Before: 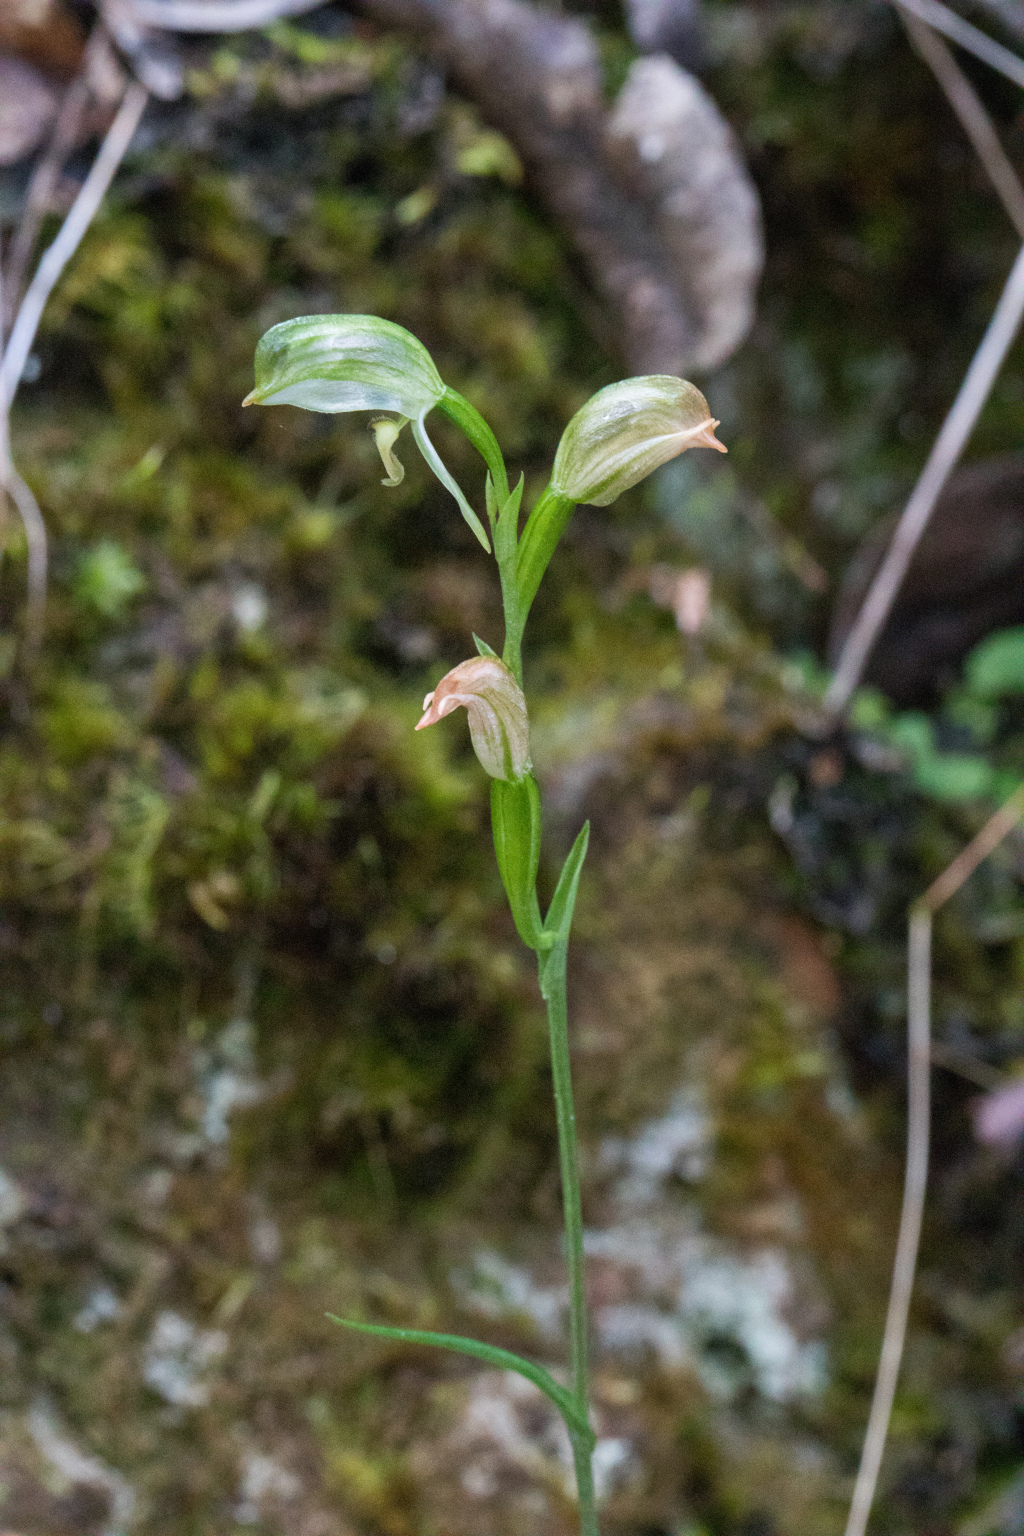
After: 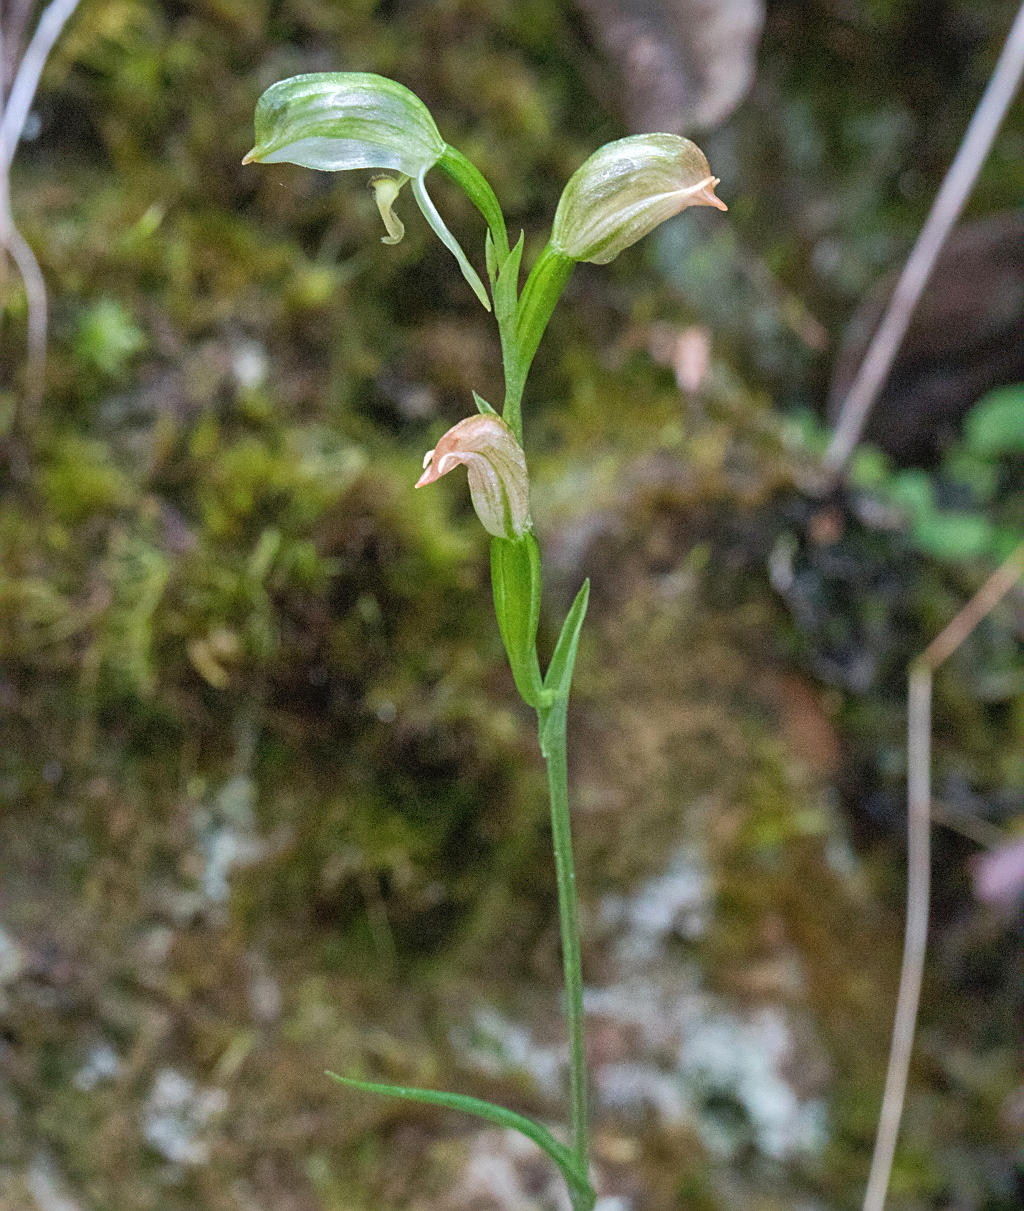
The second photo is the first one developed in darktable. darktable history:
shadows and highlights: on, module defaults
crop and rotate: top 15.801%, bottom 5.342%
sharpen: on, module defaults
exposure: black level correction 0, exposure 0.199 EV, compensate highlight preservation false
